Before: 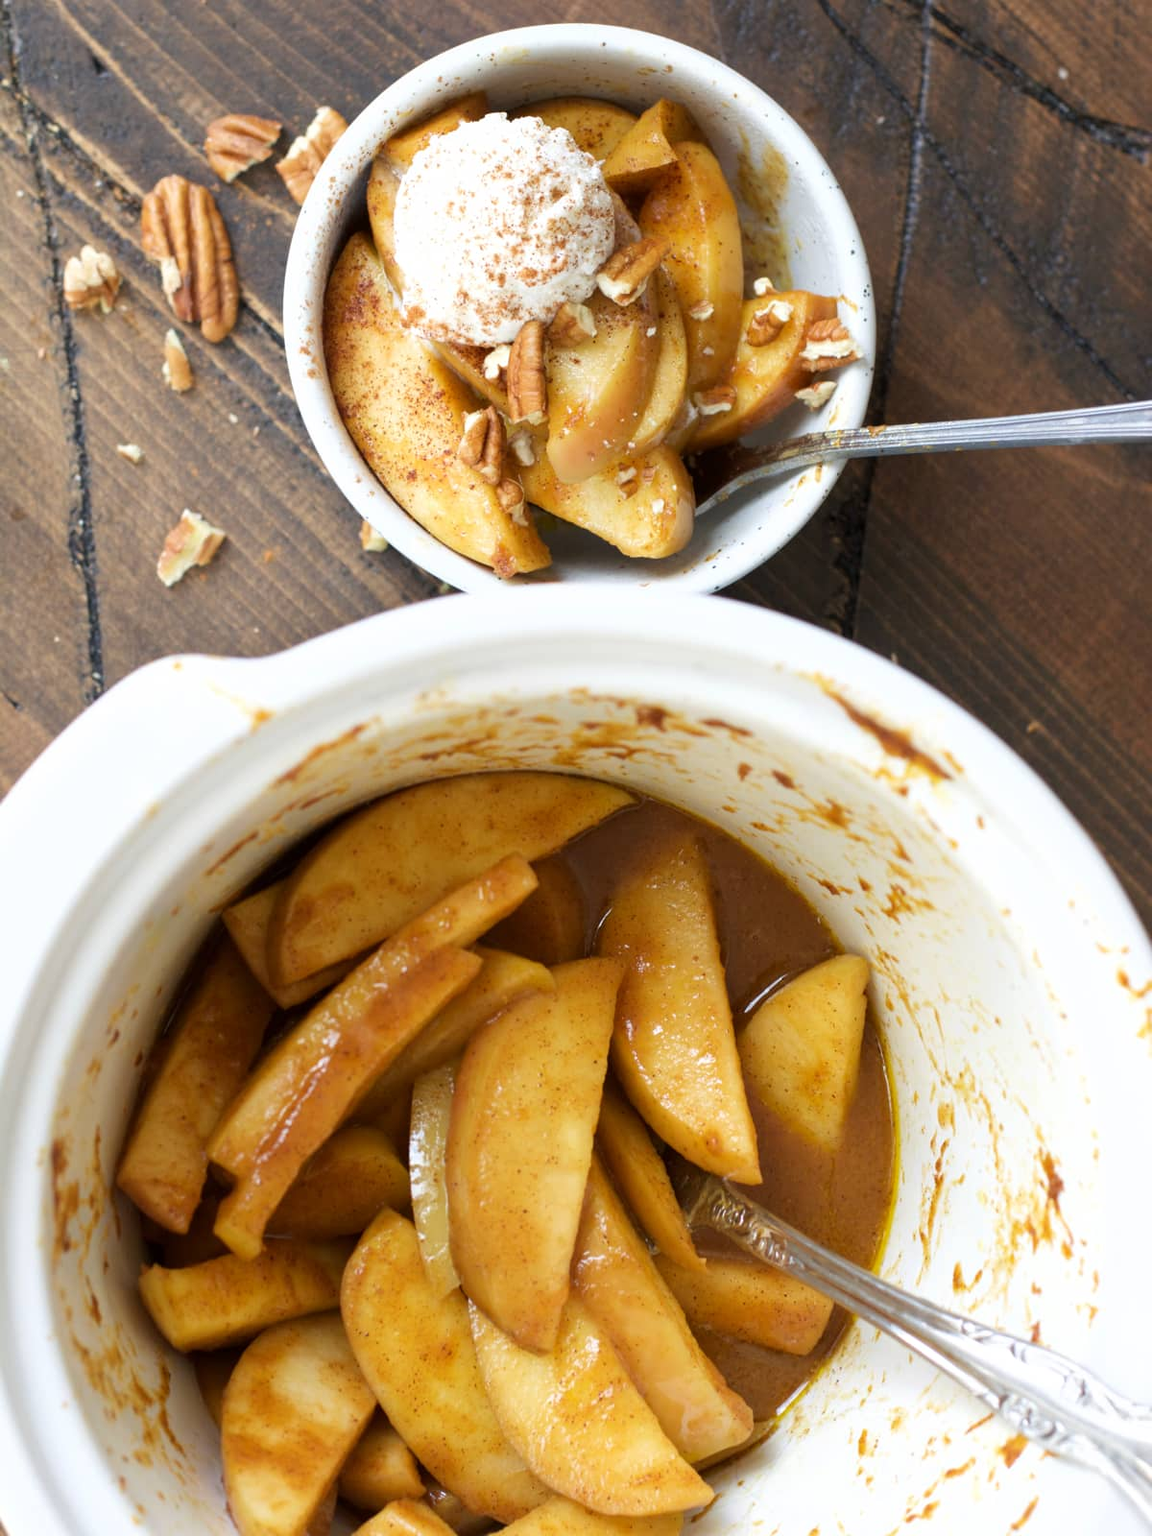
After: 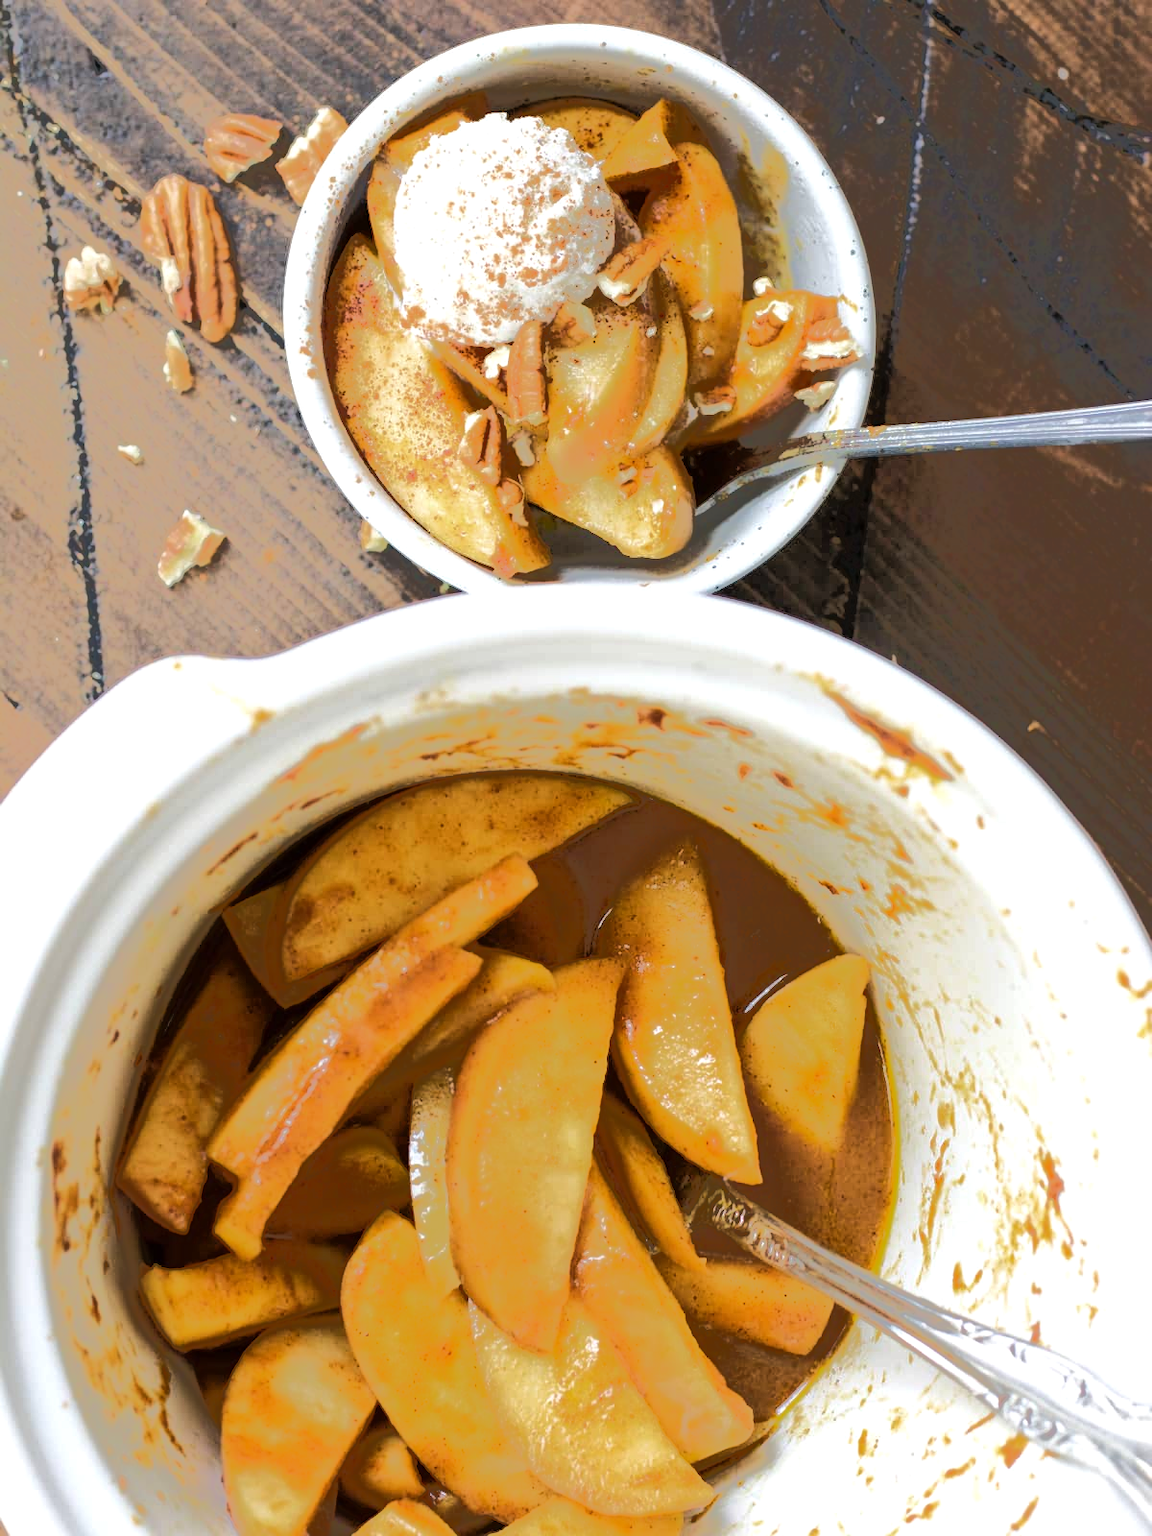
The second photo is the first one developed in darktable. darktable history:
velvia: strength 14.86%
tone equalizer: -7 EV -0.65 EV, -6 EV 1.03 EV, -5 EV -0.426 EV, -4 EV 0.402 EV, -3 EV 0.423 EV, -2 EV 0.145 EV, -1 EV -0.134 EV, +0 EV -0.409 EV, edges refinement/feathering 500, mask exposure compensation -1.57 EV, preserve details no
